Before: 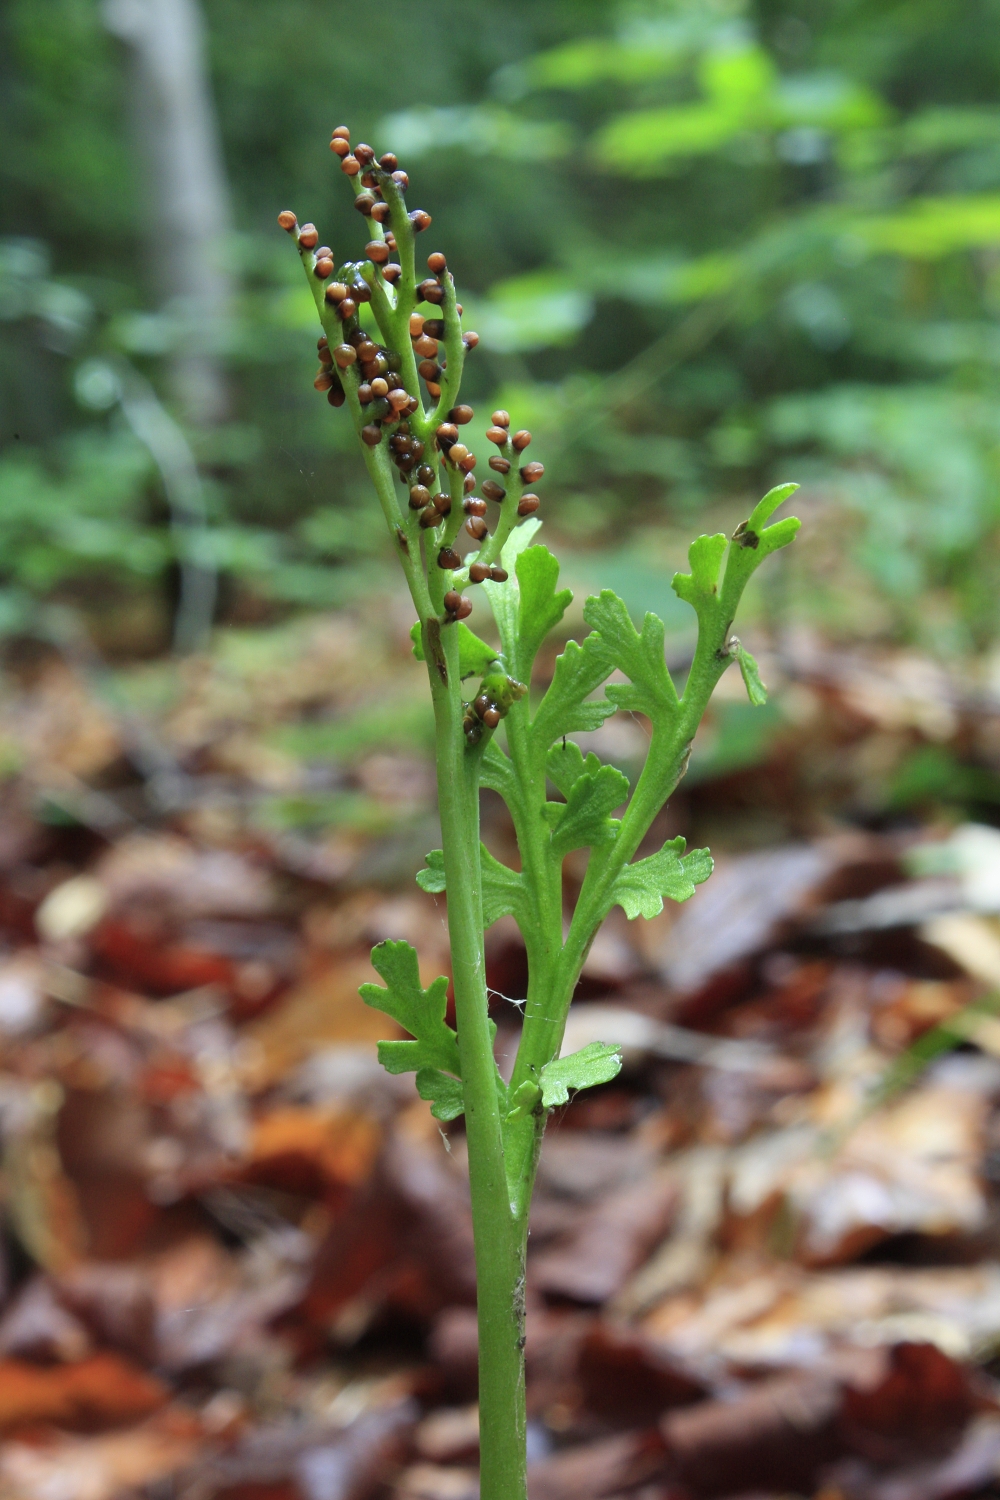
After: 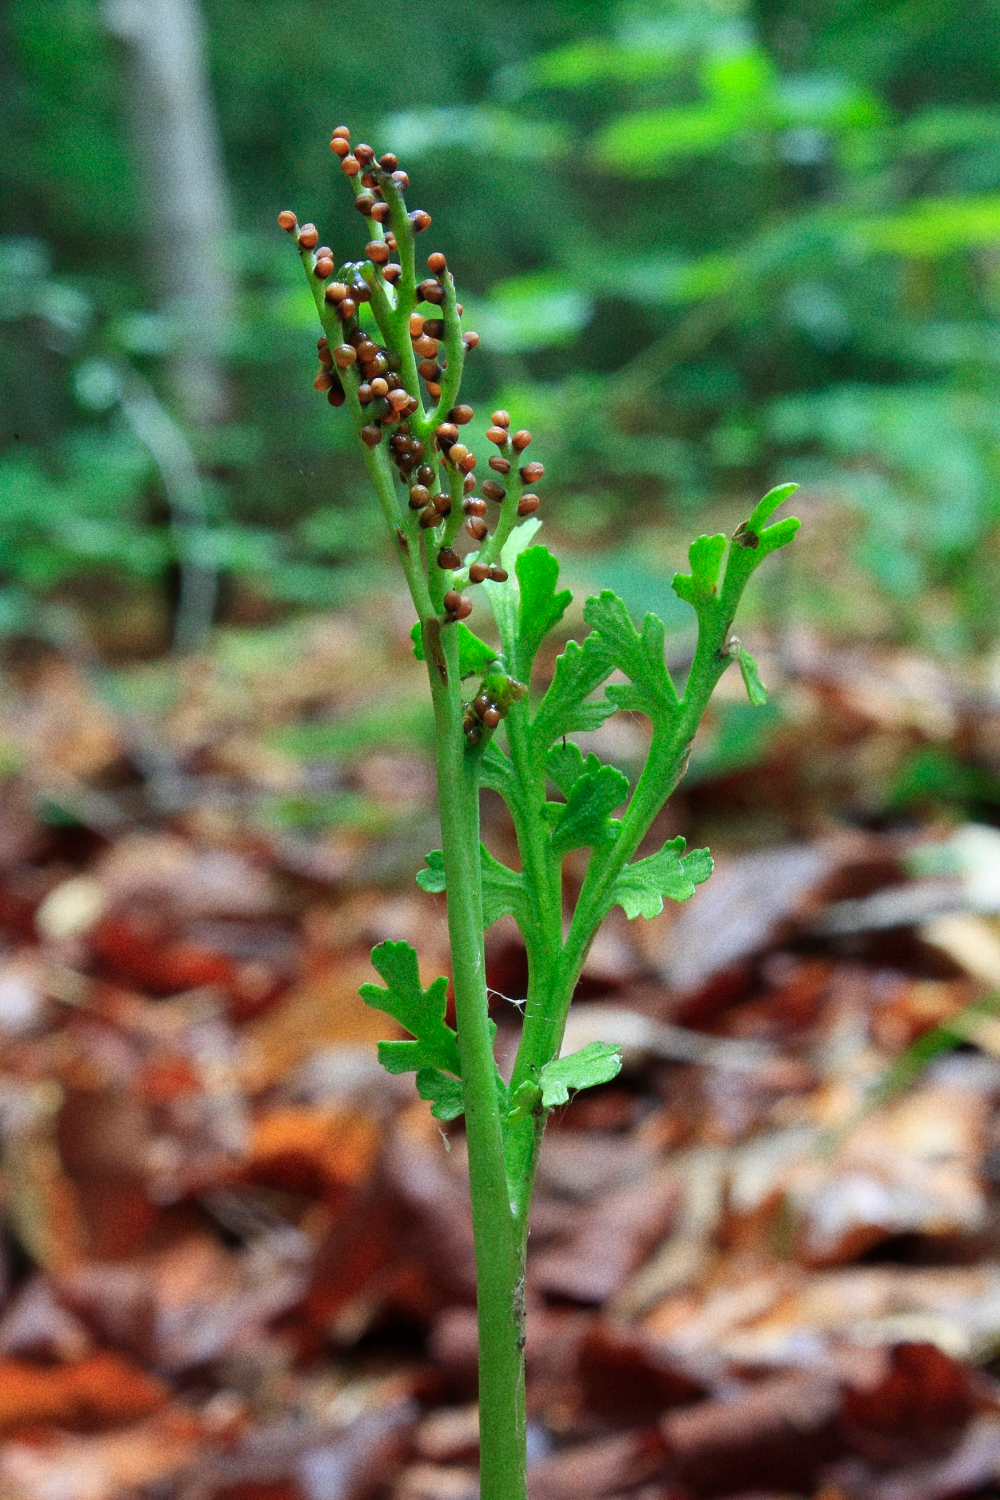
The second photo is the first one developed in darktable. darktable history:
grain: coarseness 22.88 ISO
